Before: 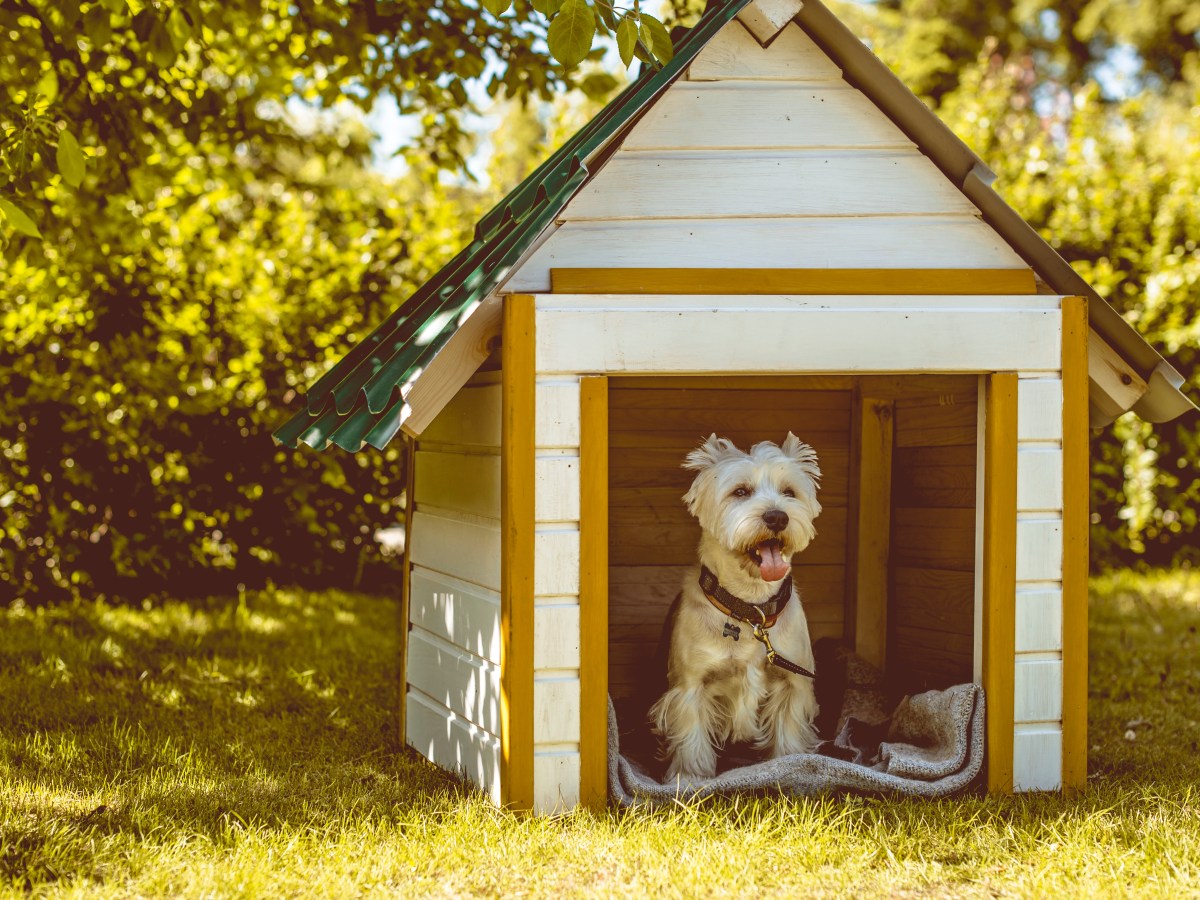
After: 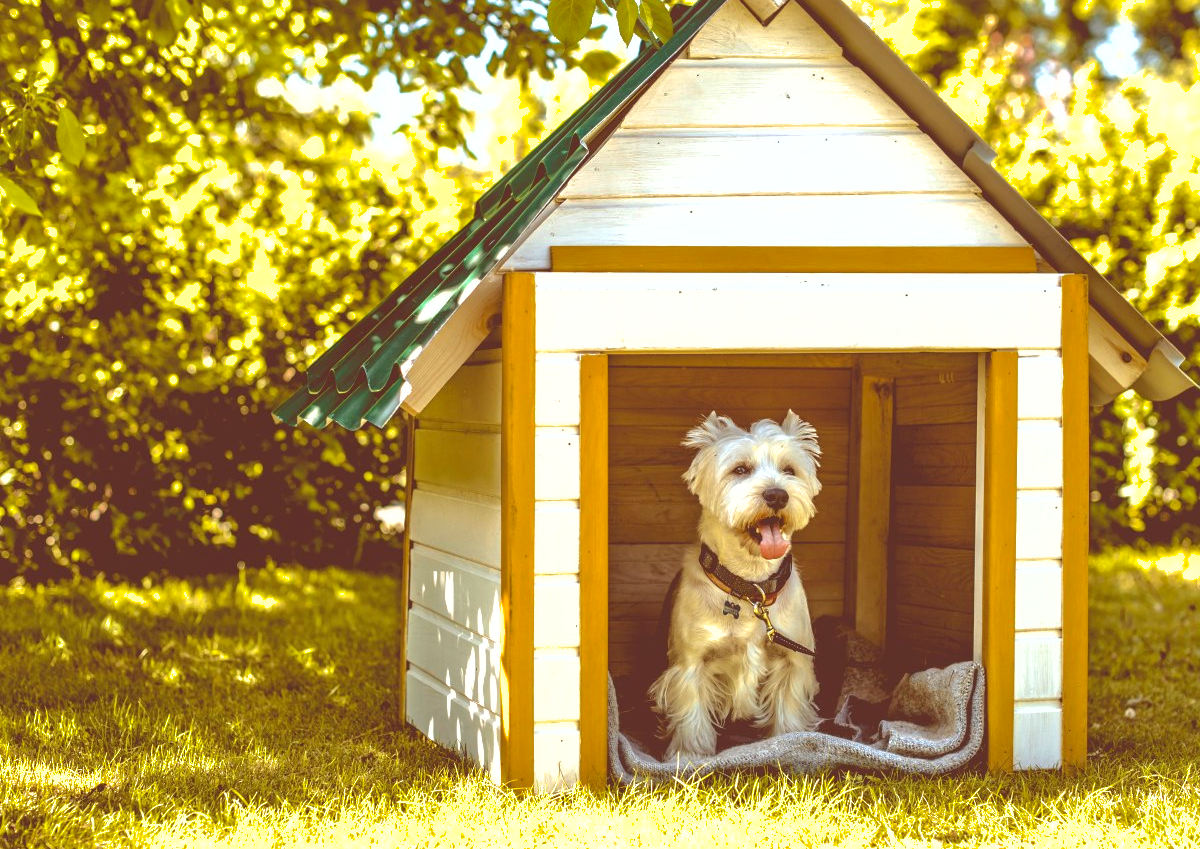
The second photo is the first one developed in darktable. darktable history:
exposure: black level correction 0, exposure 0.89 EV, compensate exposure bias true, compensate highlight preservation false
shadows and highlights: shadows 29.87
crop and rotate: top 2.456%, bottom 3.195%
